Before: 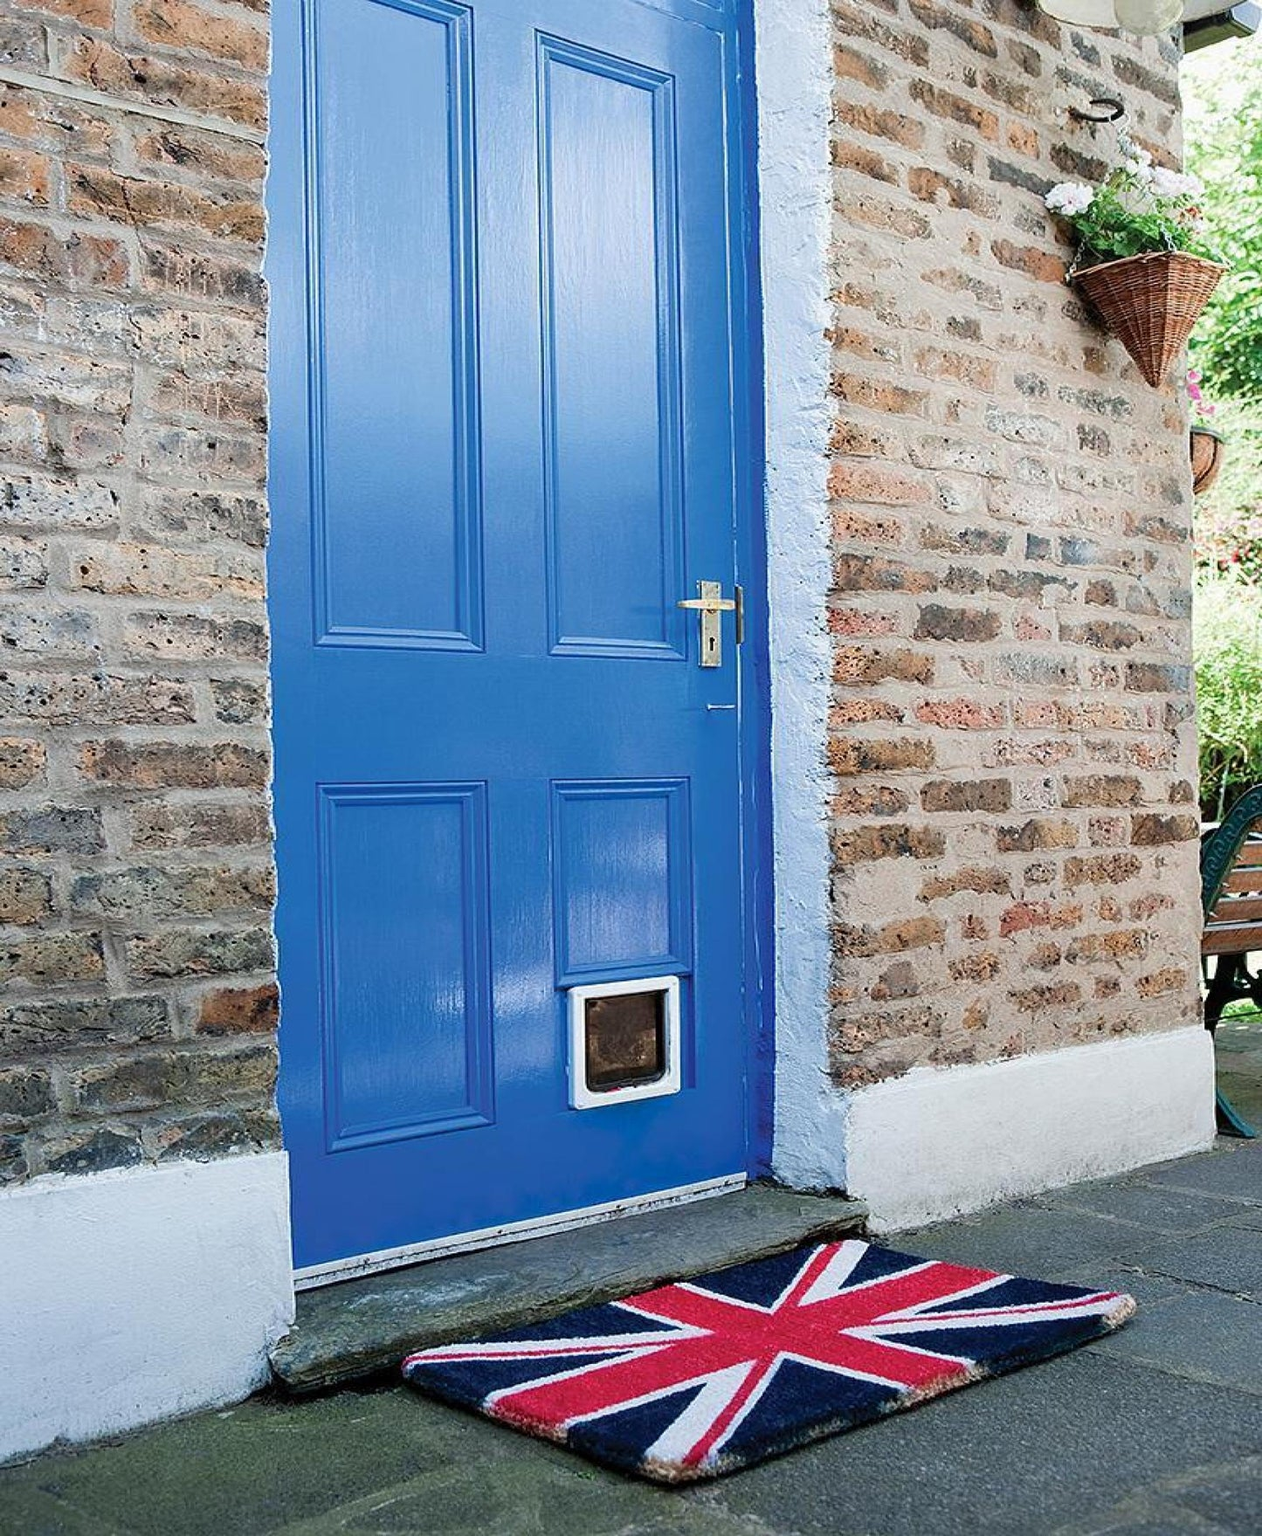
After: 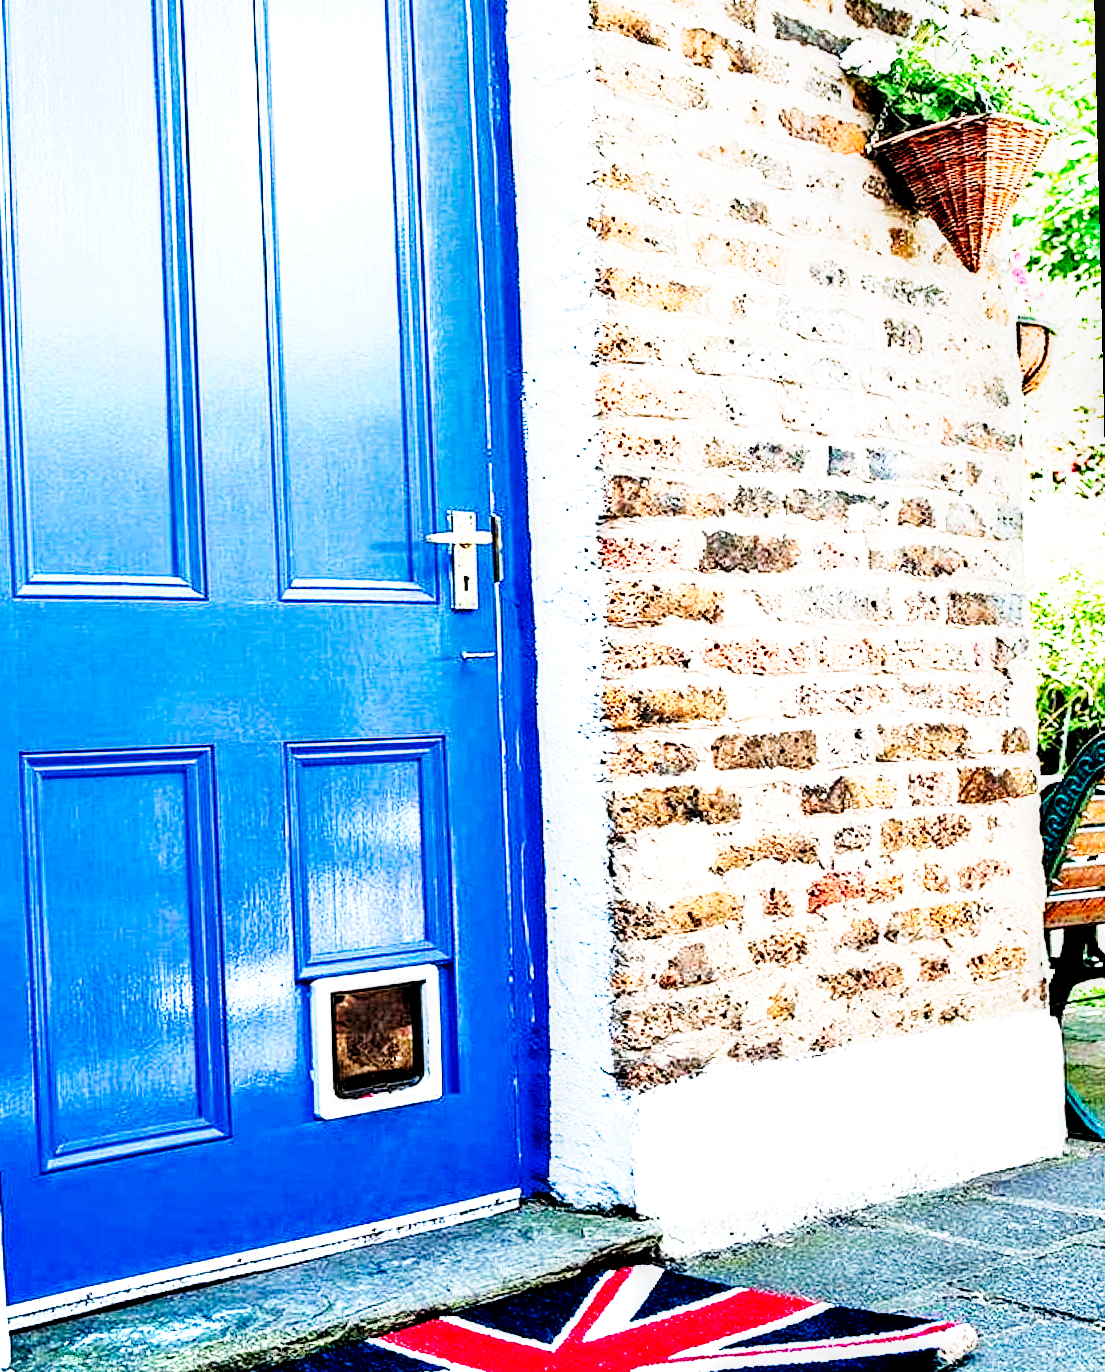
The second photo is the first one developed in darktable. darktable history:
exposure: black level correction 0, exposure 0.5 EV, compensate highlight preservation false
tone curve: curves: ch0 [(0, 0) (0.003, 0.001) (0.011, 0.005) (0.025, 0.009) (0.044, 0.014) (0.069, 0.018) (0.1, 0.025) (0.136, 0.029) (0.177, 0.042) (0.224, 0.064) (0.277, 0.107) (0.335, 0.182) (0.399, 0.3) (0.468, 0.462) (0.543, 0.639) (0.623, 0.802) (0.709, 0.916) (0.801, 0.963) (0.898, 0.988) (1, 1)], preserve colors none
local contrast: detail 135%, midtone range 0.75
filmic rgb: black relative exposure -5 EV, hardness 2.88, contrast 1.4, highlights saturation mix -30%
haze removal: compatibility mode true, adaptive false
rotate and perspective: rotation -1.32°, lens shift (horizontal) -0.031, crop left 0.015, crop right 0.985, crop top 0.047, crop bottom 0.982
tone equalizer: -7 EV 0.15 EV, -6 EV 0.6 EV, -5 EV 1.15 EV, -4 EV 1.33 EV, -3 EV 1.15 EV, -2 EV 0.6 EV, -1 EV 0.15 EV, mask exposure compensation -0.5 EV
crop: left 23.095%, top 5.827%, bottom 11.854%
